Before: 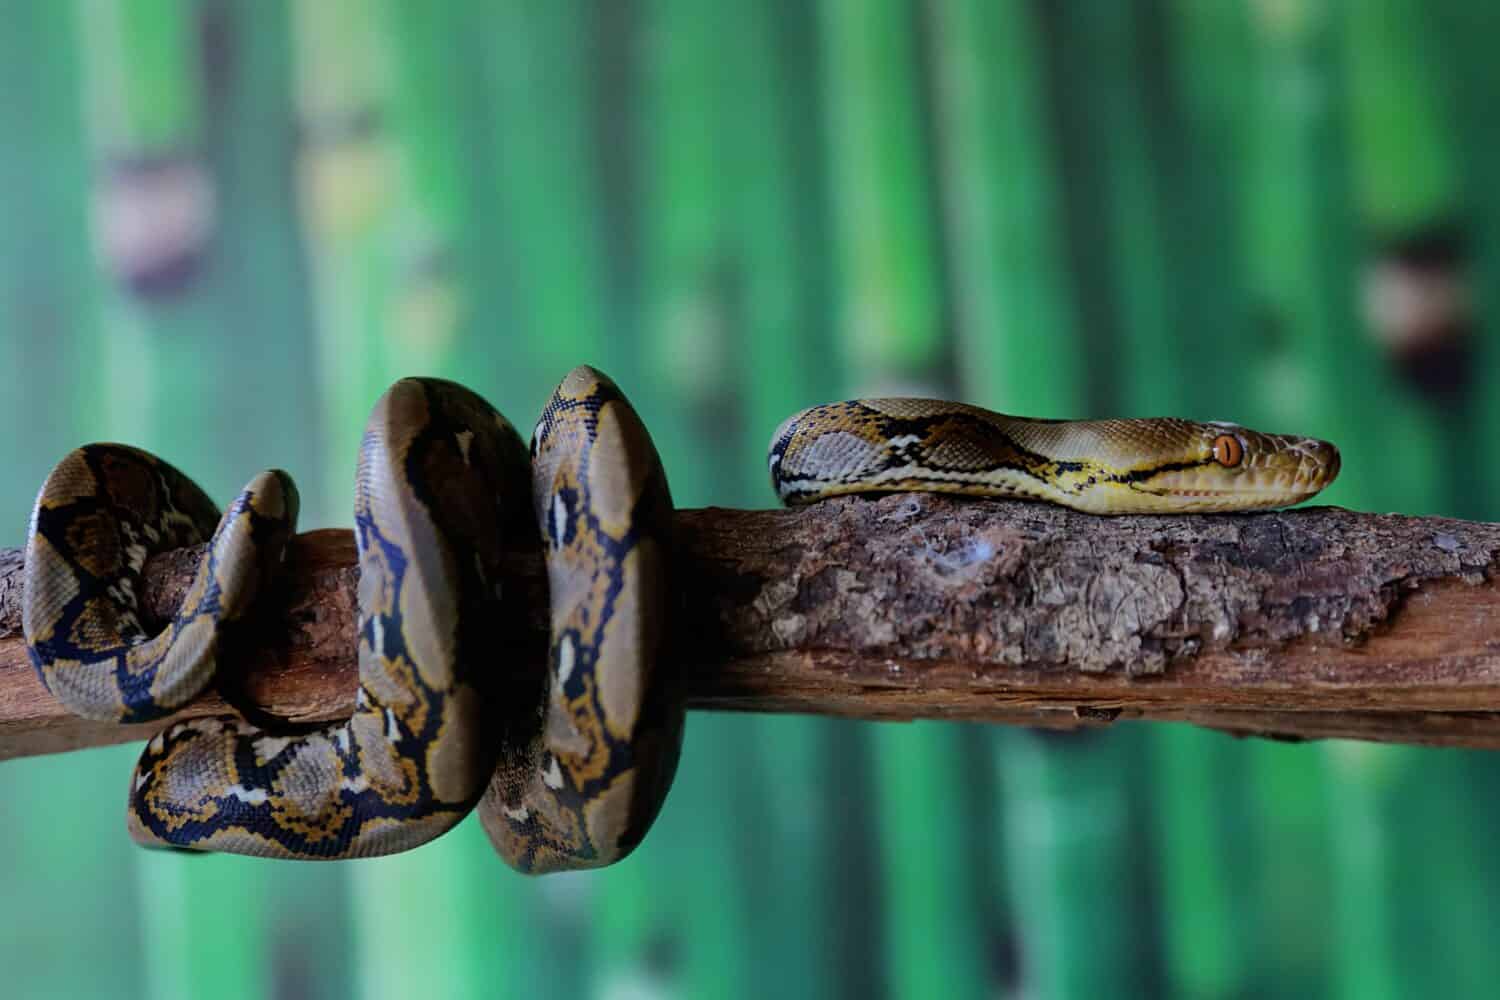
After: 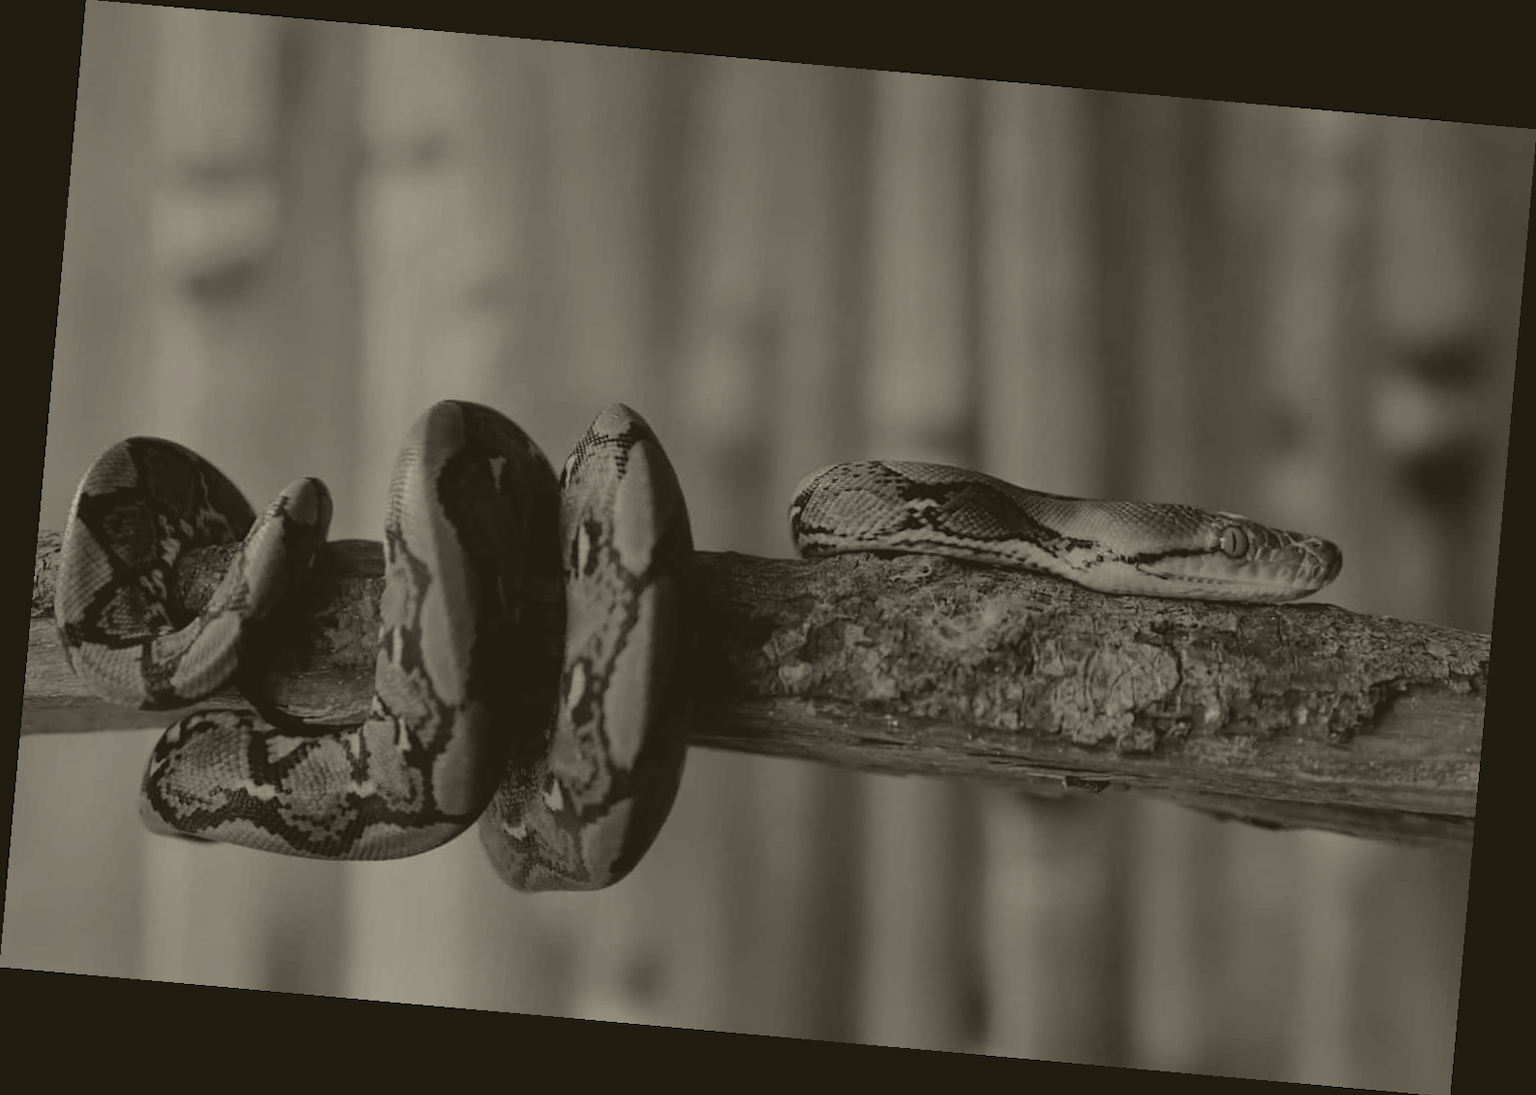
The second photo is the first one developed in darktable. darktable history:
rotate and perspective: rotation 5.12°, automatic cropping off
colorize: hue 41.44°, saturation 22%, source mix 60%, lightness 10.61%
color balance rgb: perceptual saturation grading › global saturation 36%, perceptual brilliance grading › global brilliance 10%, global vibrance 20%
